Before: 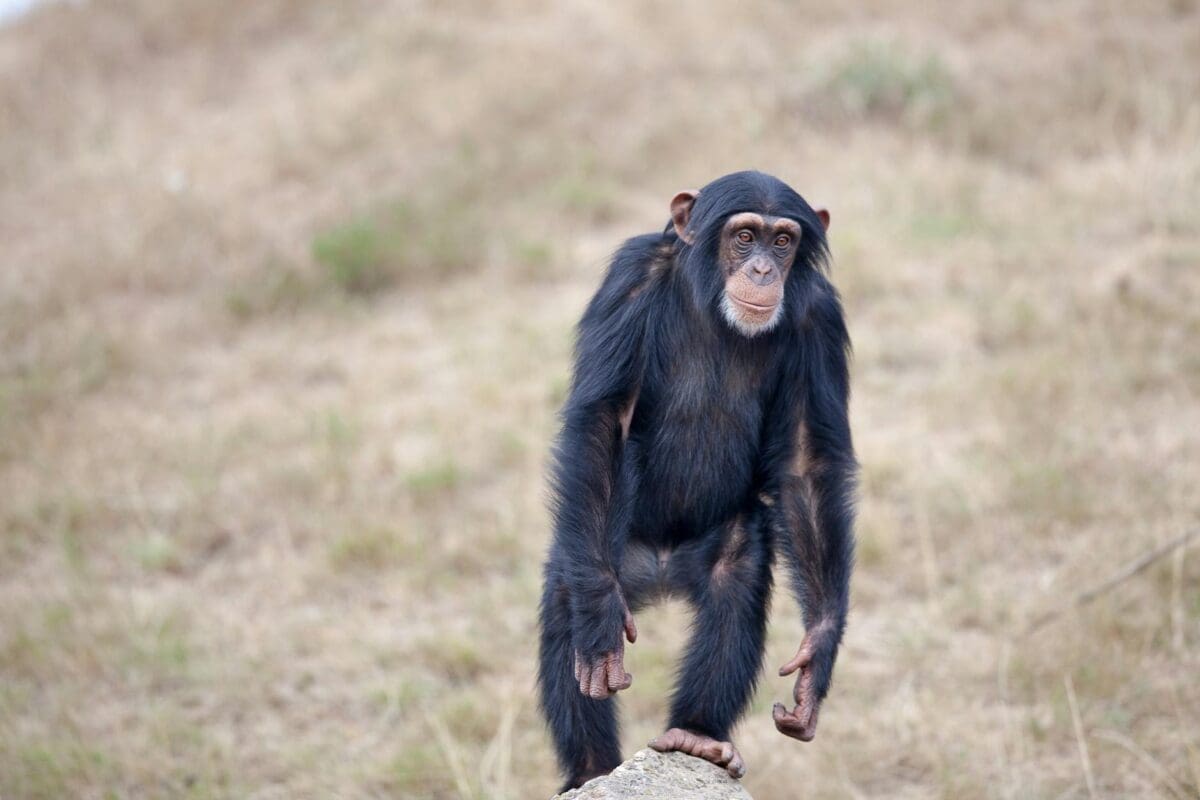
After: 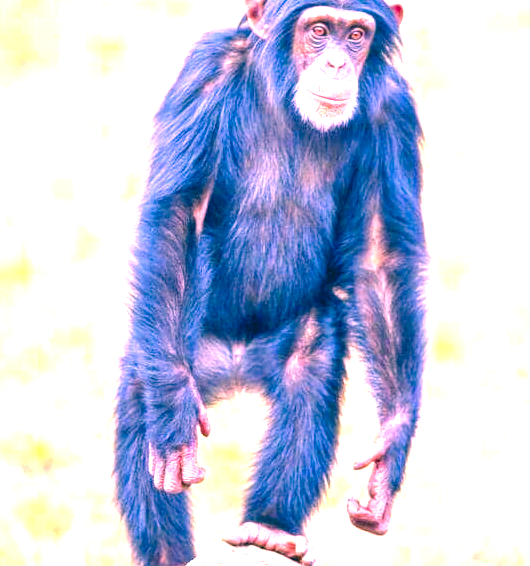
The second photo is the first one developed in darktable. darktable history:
color balance rgb: highlights gain › chroma 1.102%, highlights gain › hue 60.05°, perceptual saturation grading › global saturation 35.499%, contrast 4.183%
exposure: exposure 1.989 EV, compensate highlight preservation false
local contrast: on, module defaults
color correction: highlights a* 16.84, highlights b* 0.286, shadows a* -14.81, shadows b* -14.05, saturation 1.46
crop: left 35.579%, top 25.847%, right 20.202%, bottom 3.387%
